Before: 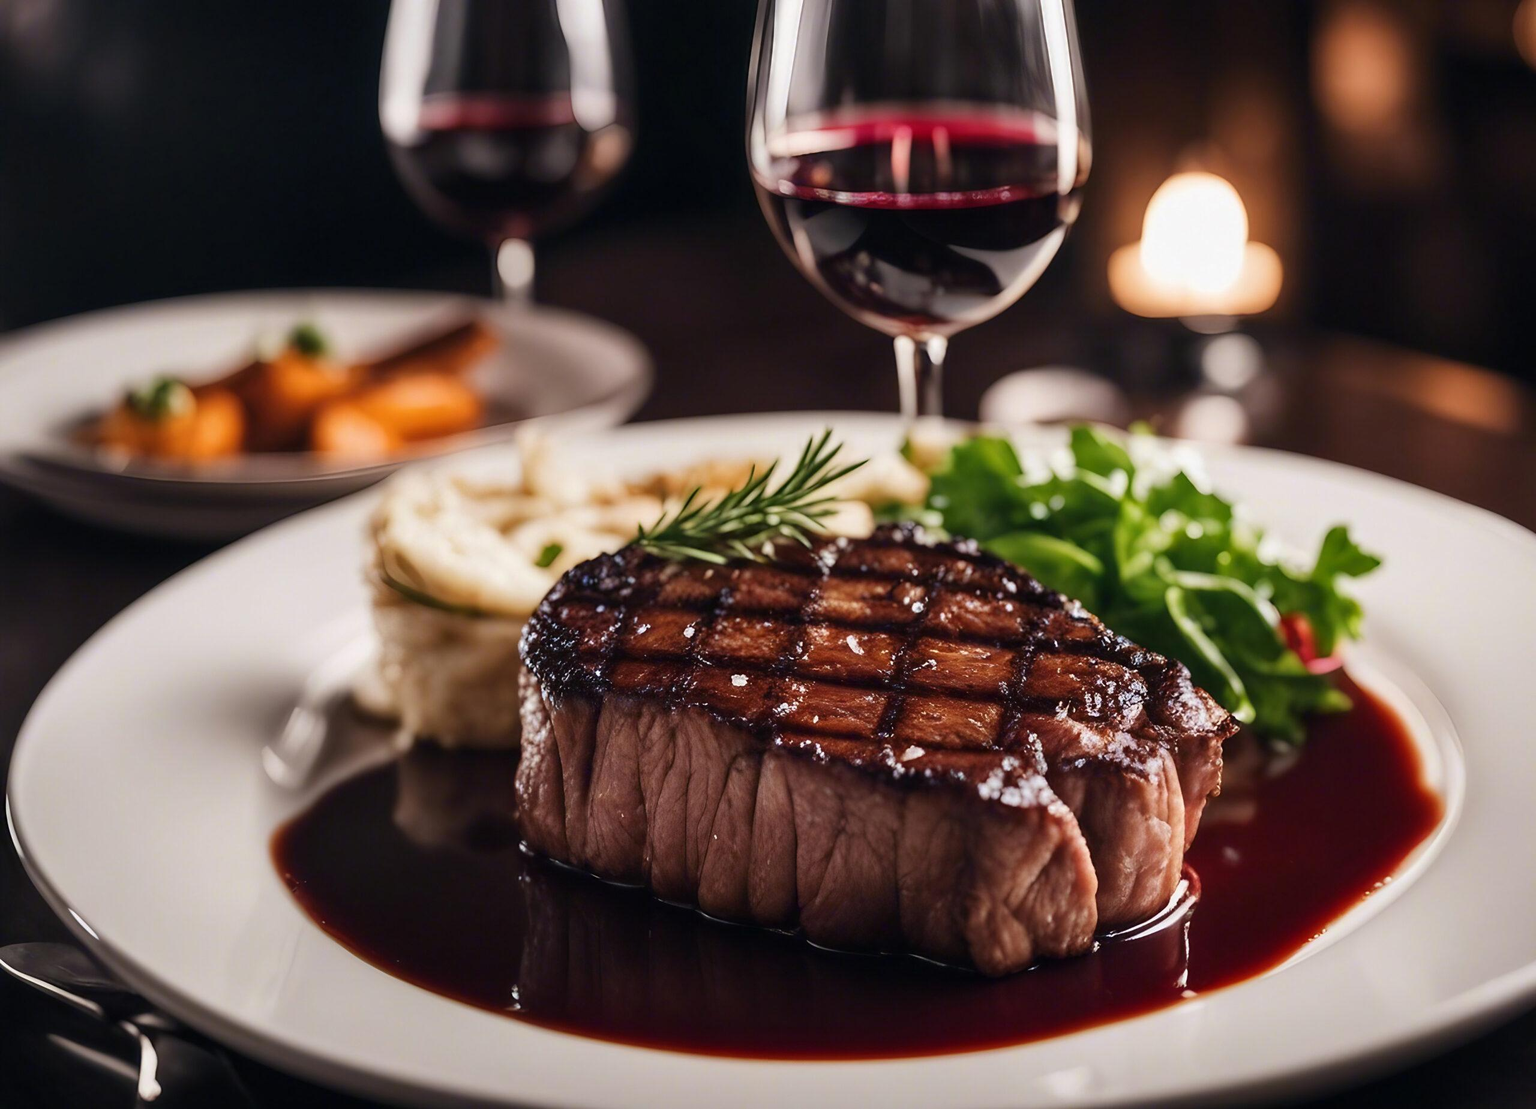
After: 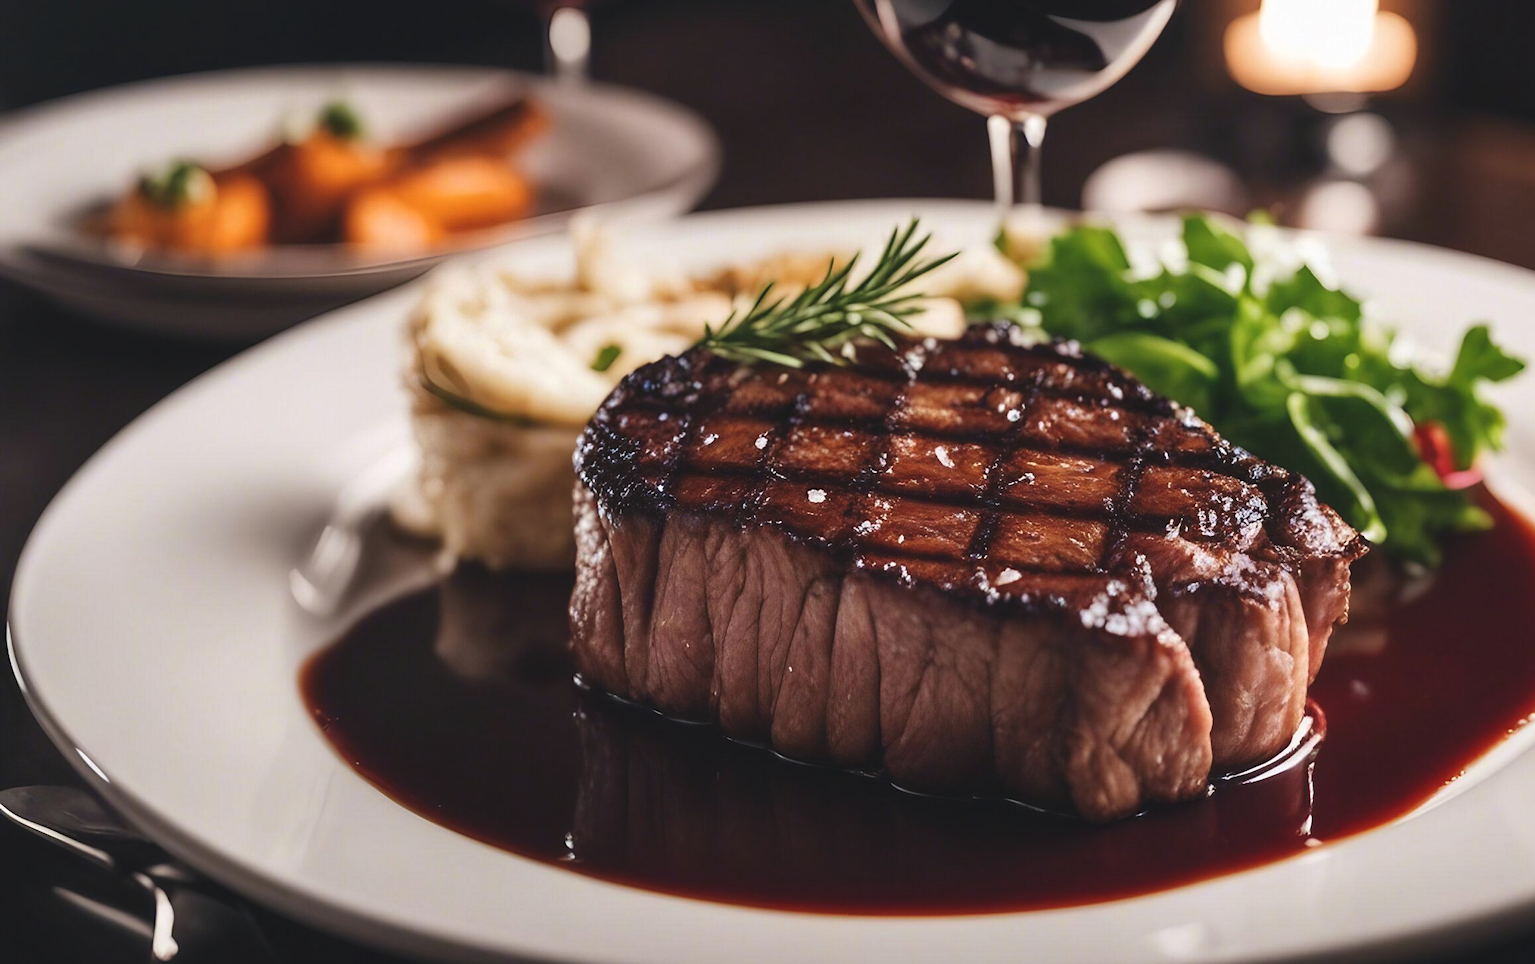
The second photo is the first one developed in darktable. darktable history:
crop: top 20.916%, right 9.437%, bottom 0.316%
exposure: black level correction -0.008, exposure 0.067 EV, compensate highlight preservation false
